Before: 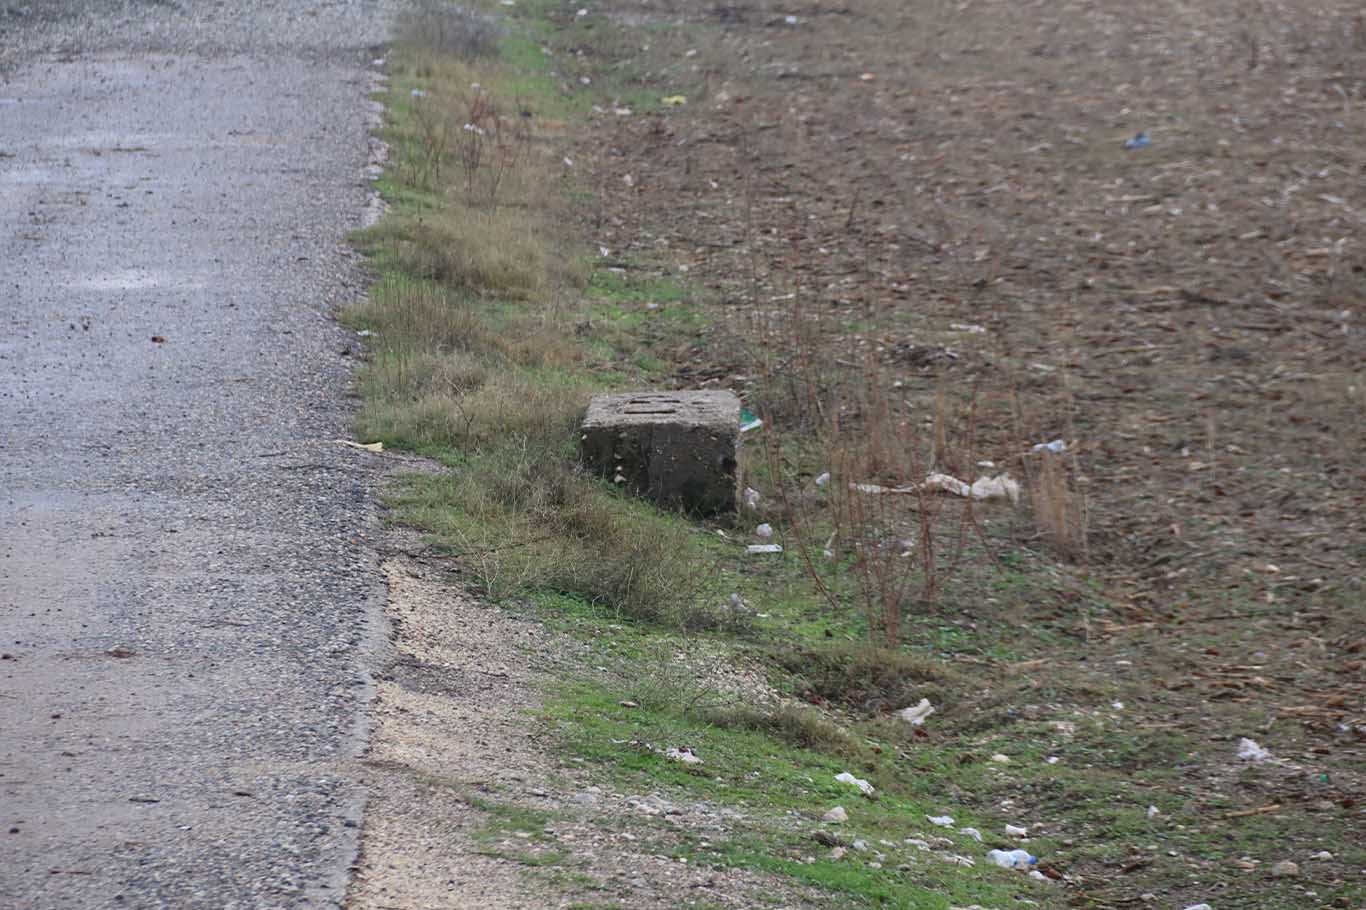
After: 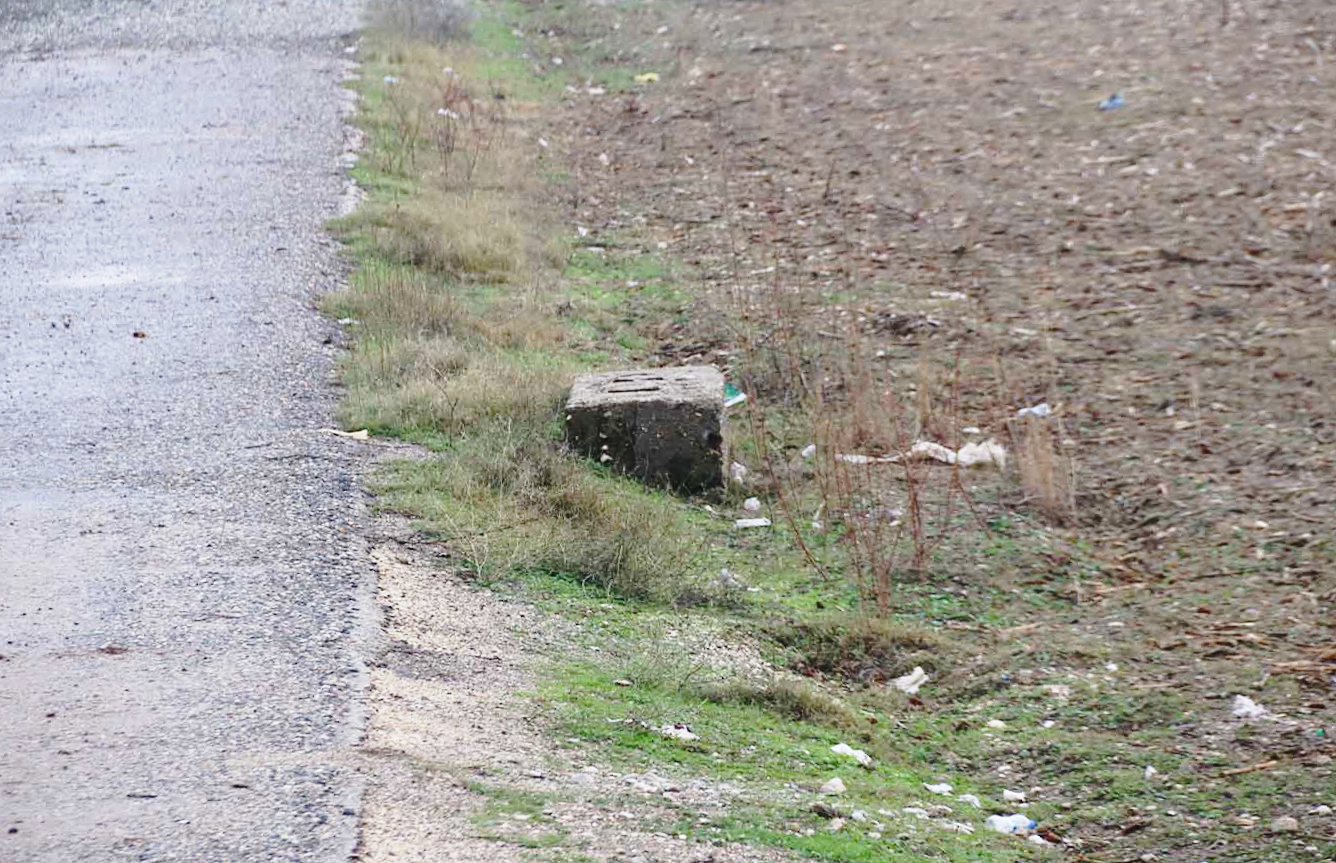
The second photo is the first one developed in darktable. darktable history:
rotate and perspective: rotation -2°, crop left 0.022, crop right 0.978, crop top 0.049, crop bottom 0.951
base curve: curves: ch0 [(0, 0) (0.028, 0.03) (0.121, 0.232) (0.46, 0.748) (0.859, 0.968) (1, 1)], preserve colors none
